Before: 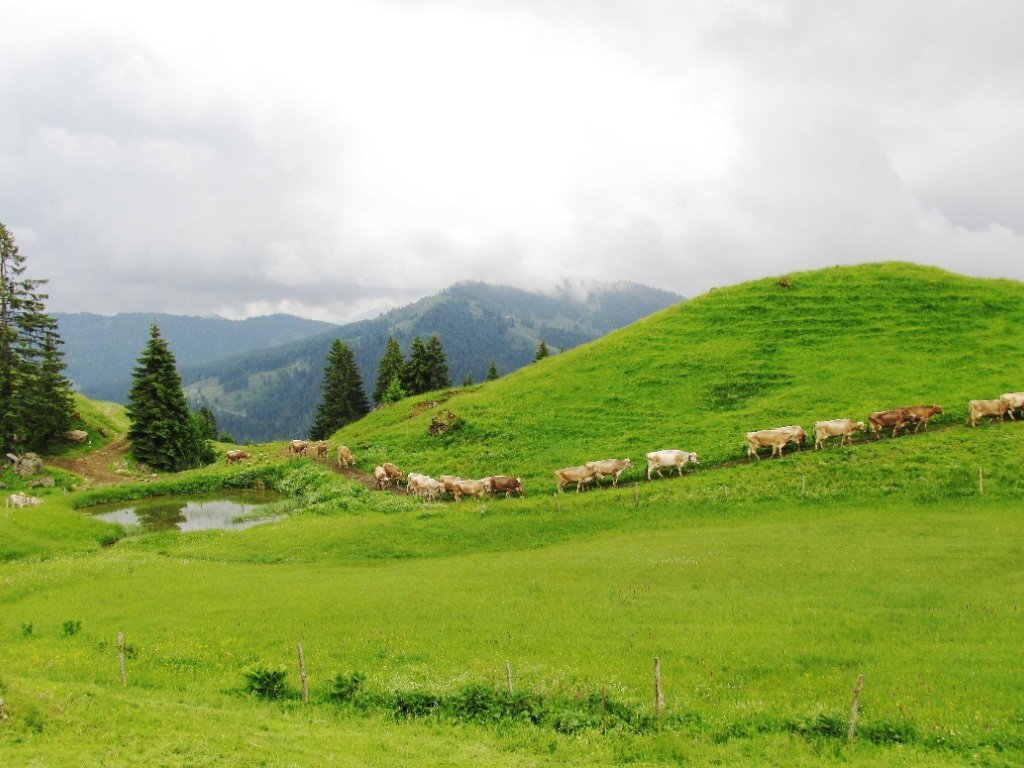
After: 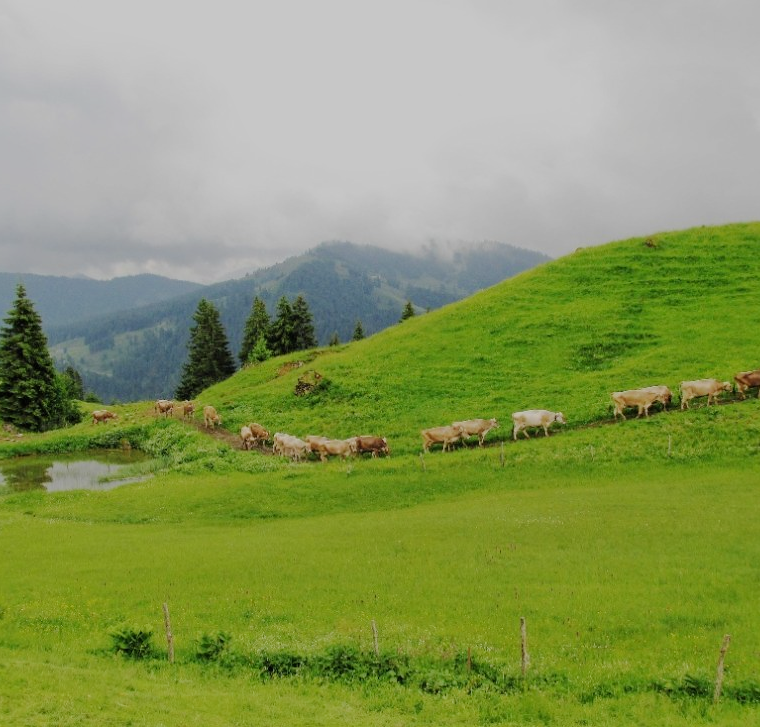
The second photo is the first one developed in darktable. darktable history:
crop and rotate: left 13.15%, top 5.251%, right 12.609%
filmic rgb: black relative exposure -7.65 EV, white relative exposure 4.56 EV, hardness 3.61
tone equalizer: -8 EV 0.25 EV, -7 EV 0.417 EV, -6 EV 0.417 EV, -5 EV 0.25 EV, -3 EV -0.25 EV, -2 EV -0.417 EV, -1 EV -0.417 EV, +0 EV -0.25 EV, edges refinement/feathering 500, mask exposure compensation -1.57 EV, preserve details guided filter
haze removal: on, module defaults
